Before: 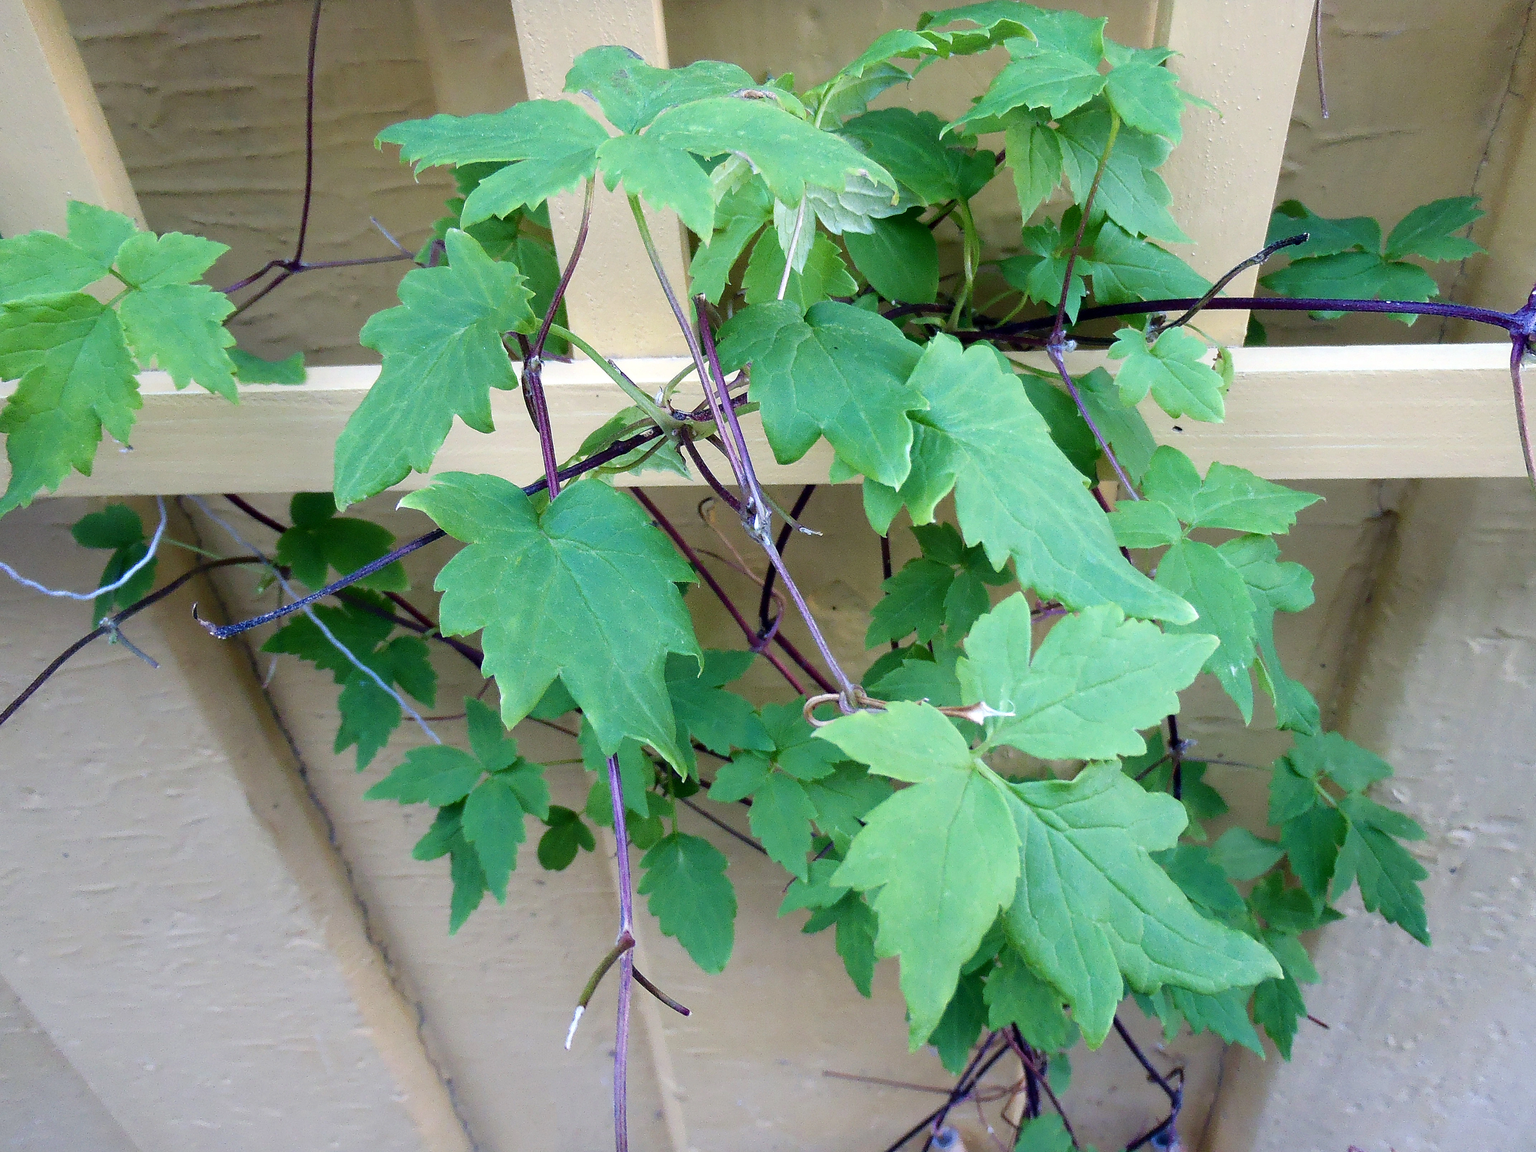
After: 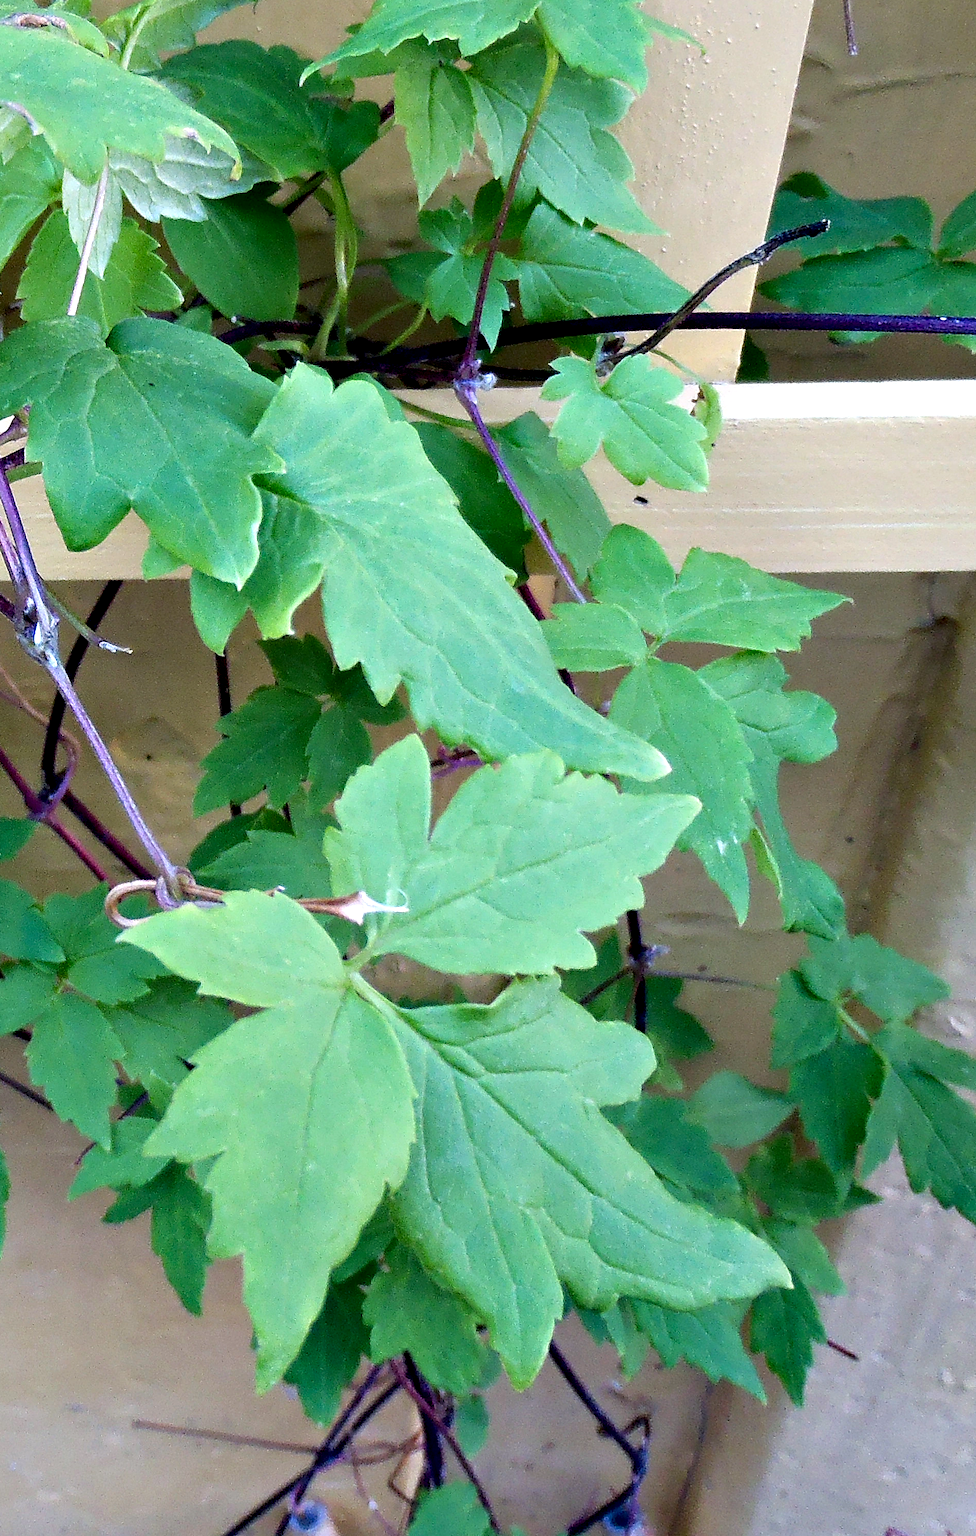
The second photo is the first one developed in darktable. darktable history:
crop: left 47.572%, top 6.949%, right 8.064%
contrast equalizer: y [[0.528, 0.548, 0.563, 0.562, 0.546, 0.526], [0.55 ×6], [0 ×6], [0 ×6], [0 ×6]]
